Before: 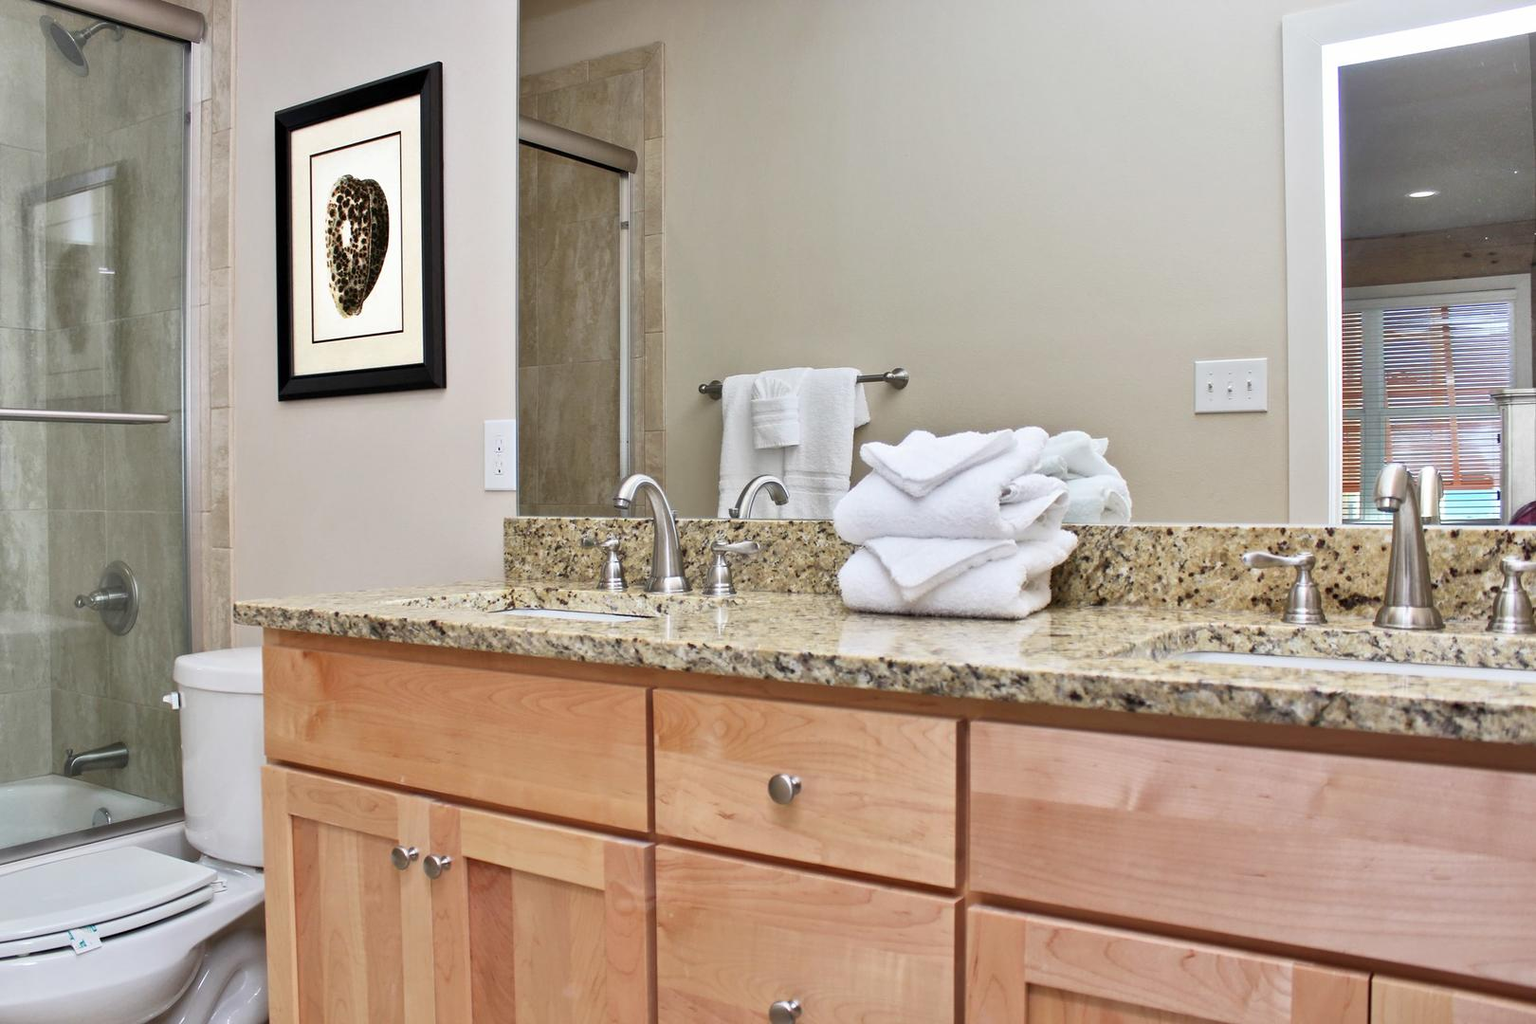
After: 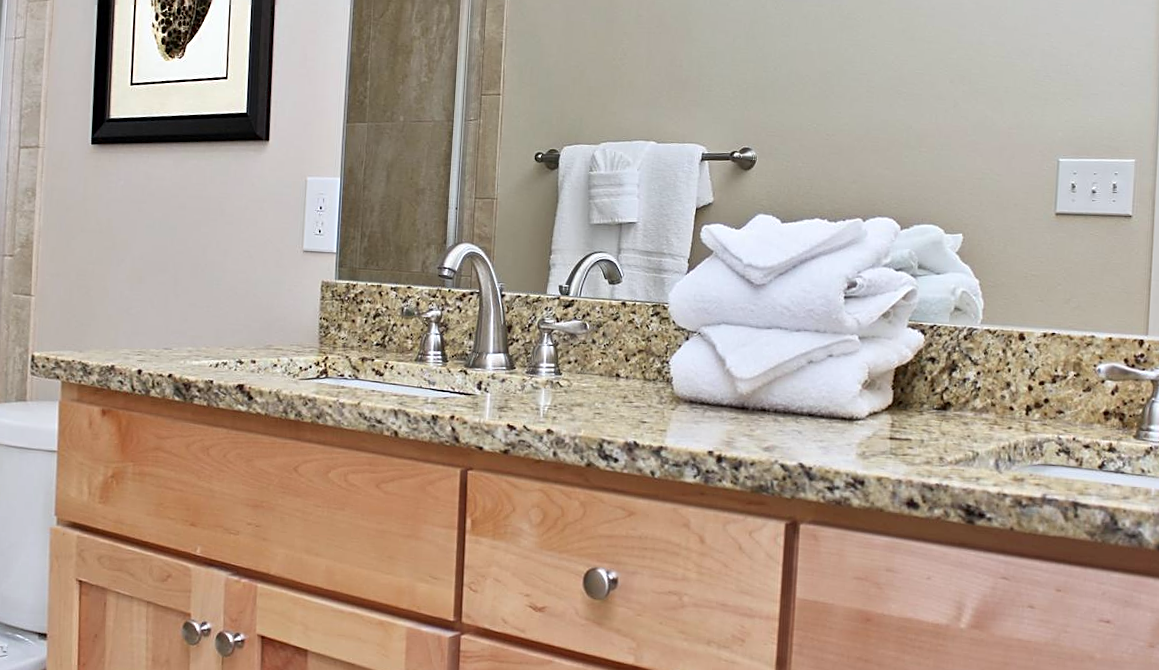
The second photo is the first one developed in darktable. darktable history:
white balance: red 0.988, blue 1.017
sharpen: on, module defaults
crop and rotate: angle -3.37°, left 9.79%, top 20.73%, right 12.42%, bottom 11.82%
